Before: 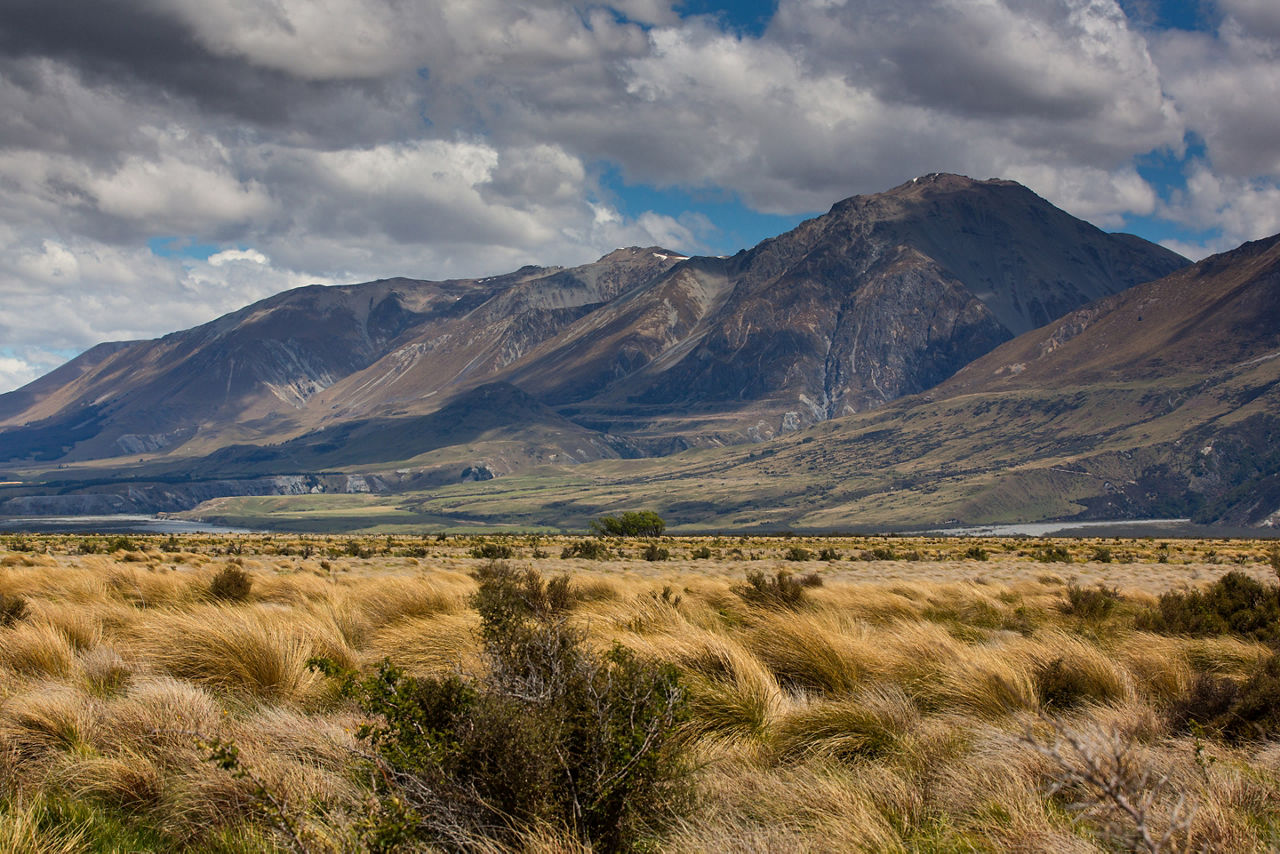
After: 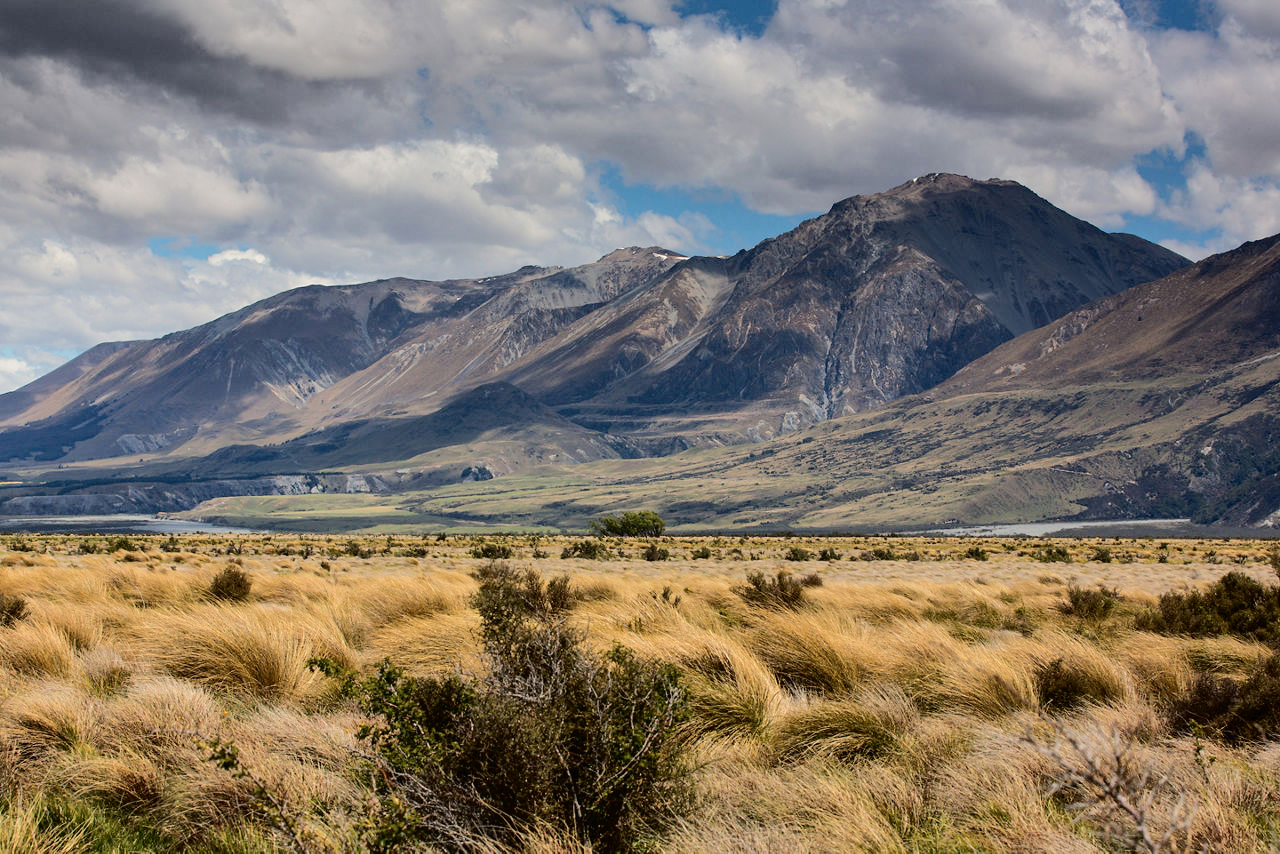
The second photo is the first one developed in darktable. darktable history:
tone curve: curves: ch0 [(0, 0) (0.003, 0.012) (0.011, 0.014) (0.025, 0.019) (0.044, 0.028) (0.069, 0.039) (0.1, 0.056) (0.136, 0.093) (0.177, 0.147) (0.224, 0.214) (0.277, 0.29) (0.335, 0.381) (0.399, 0.476) (0.468, 0.557) (0.543, 0.635) (0.623, 0.697) (0.709, 0.764) (0.801, 0.831) (0.898, 0.917) (1, 1)], color space Lab, independent channels, preserve colors none
